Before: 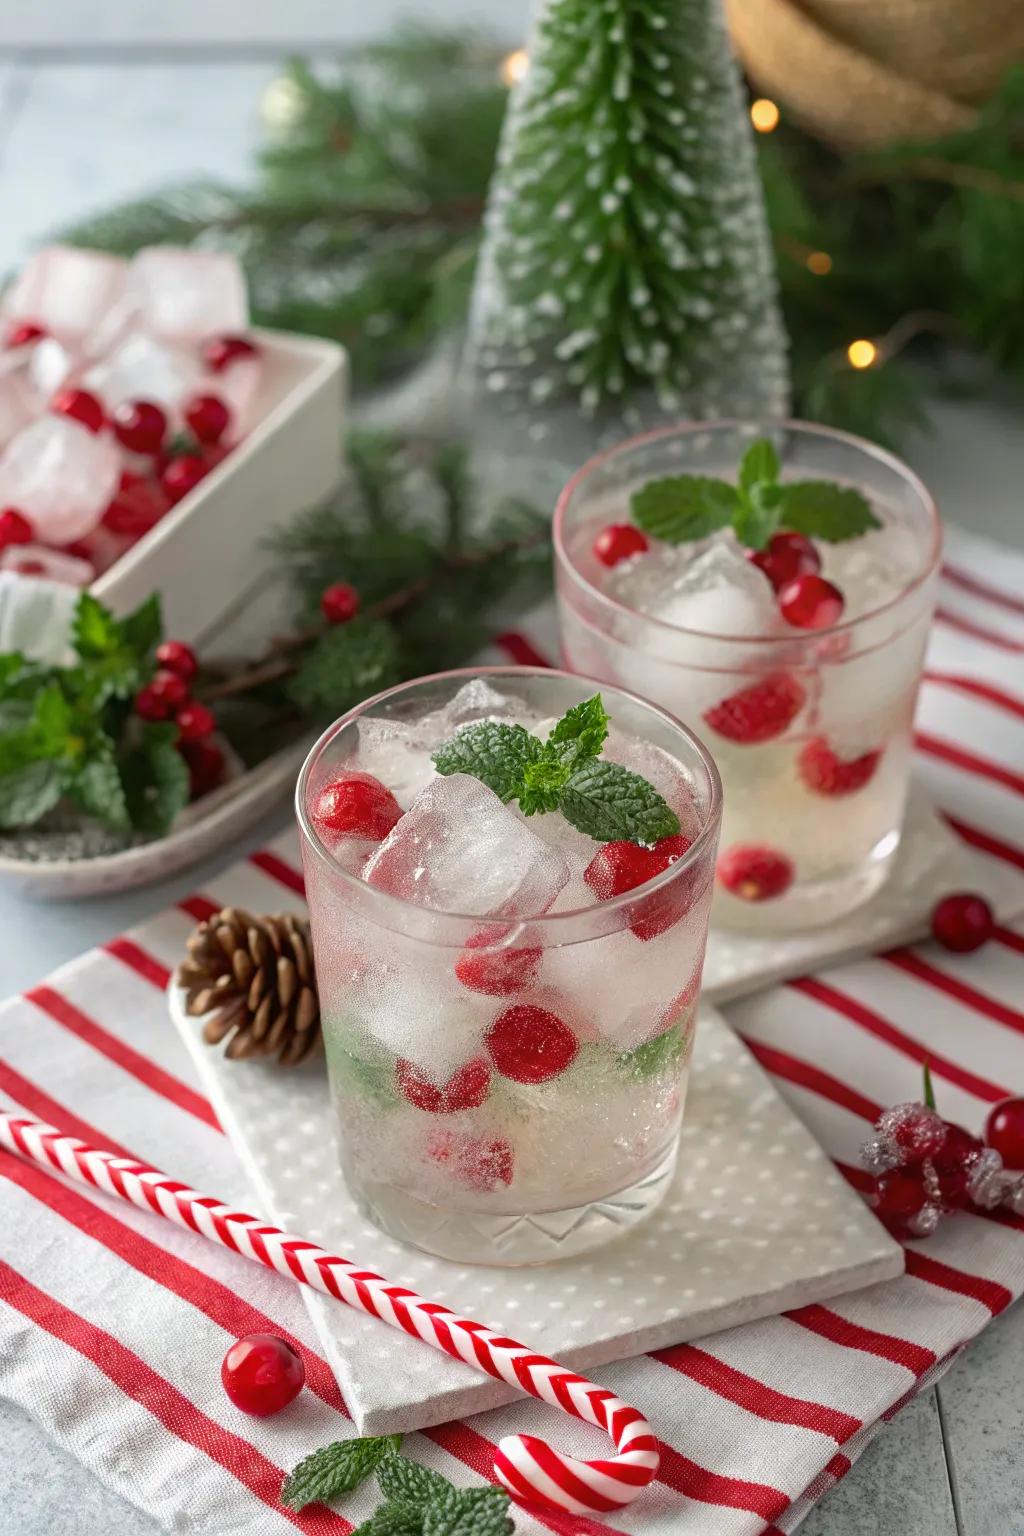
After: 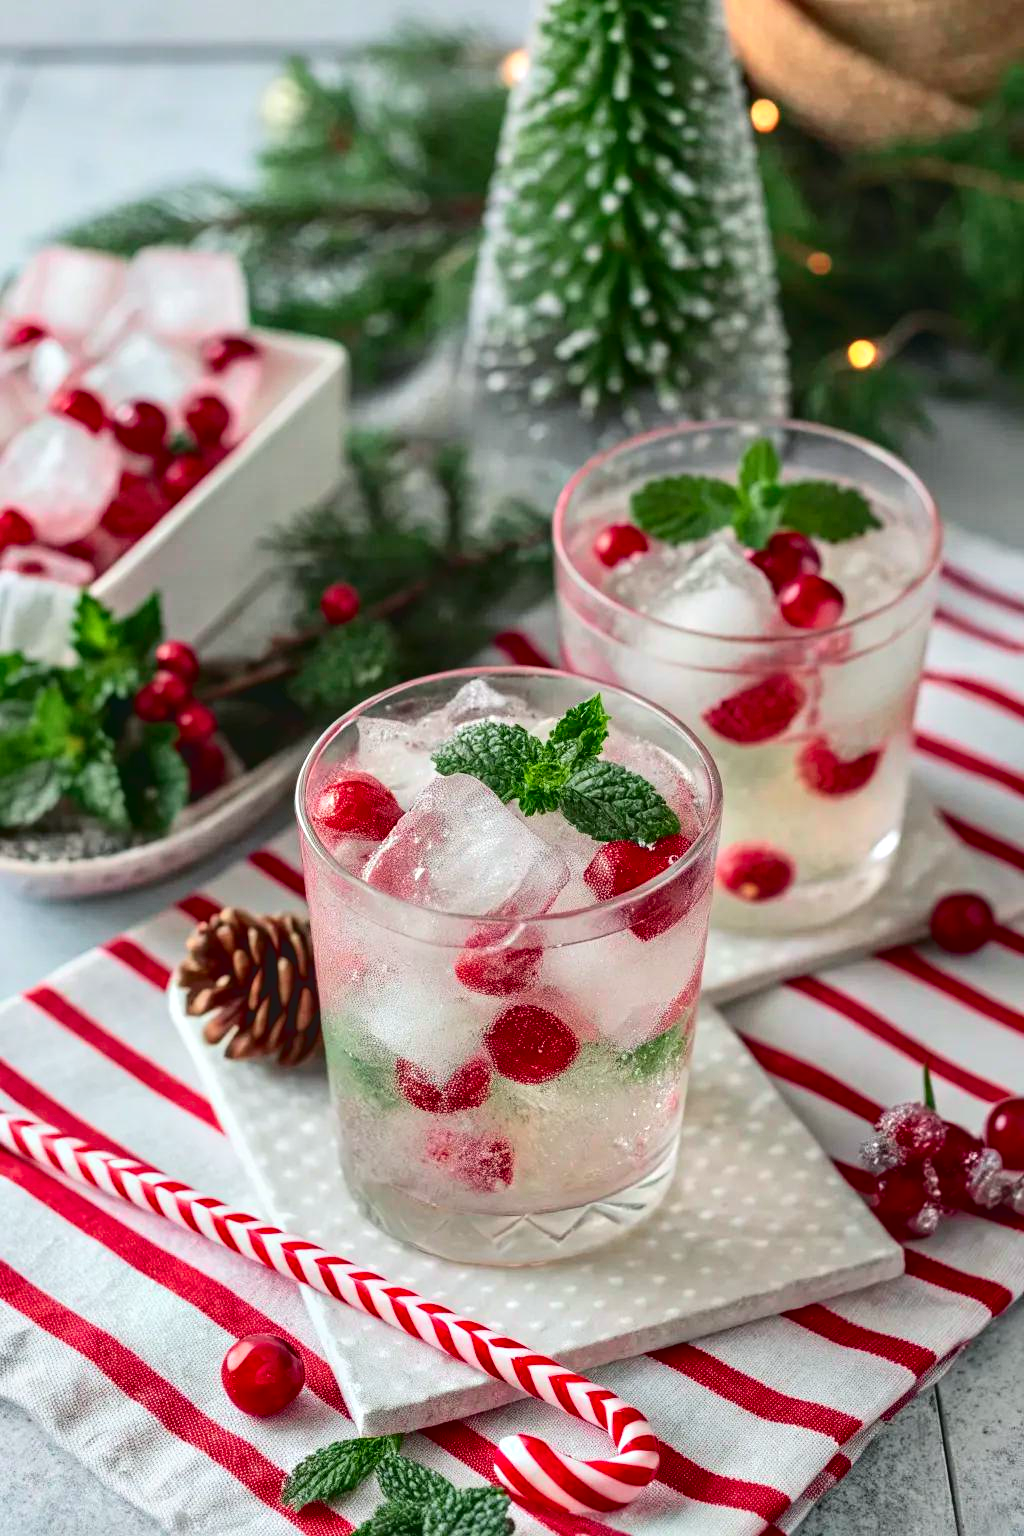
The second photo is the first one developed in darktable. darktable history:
contrast equalizer: y [[0.6 ×6], [0.55 ×6], [0 ×6], [0 ×6], [0 ×6]], mix 0.741
tone curve: curves: ch0 [(0, 0.025) (0.15, 0.143) (0.452, 0.486) (0.751, 0.788) (1, 0.961)]; ch1 [(0, 0) (0.43, 0.408) (0.476, 0.469) (0.497, 0.494) (0.546, 0.571) (0.566, 0.607) (0.62, 0.657) (1, 1)]; ch2 [(0, 0) (0.386, 0.397) (0.505, 0.498) (0.547, 0.546) (0.579, 0.58) (1, 1)], color space Lab, independent channels, preserve colors none
local contrast: detail 109%
